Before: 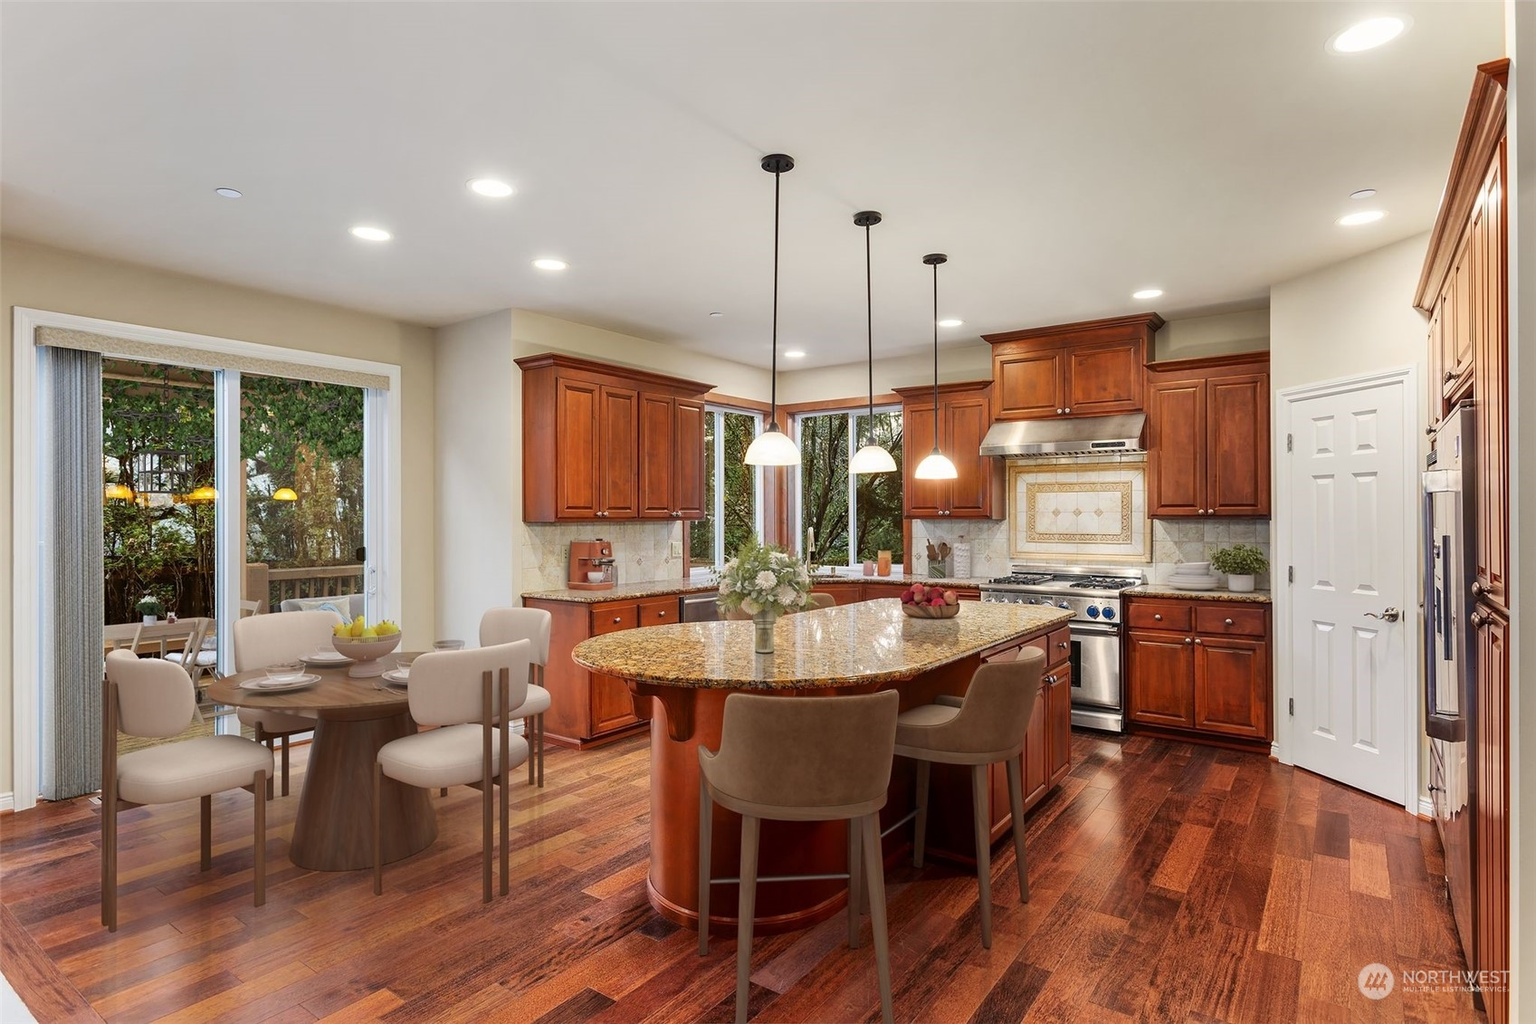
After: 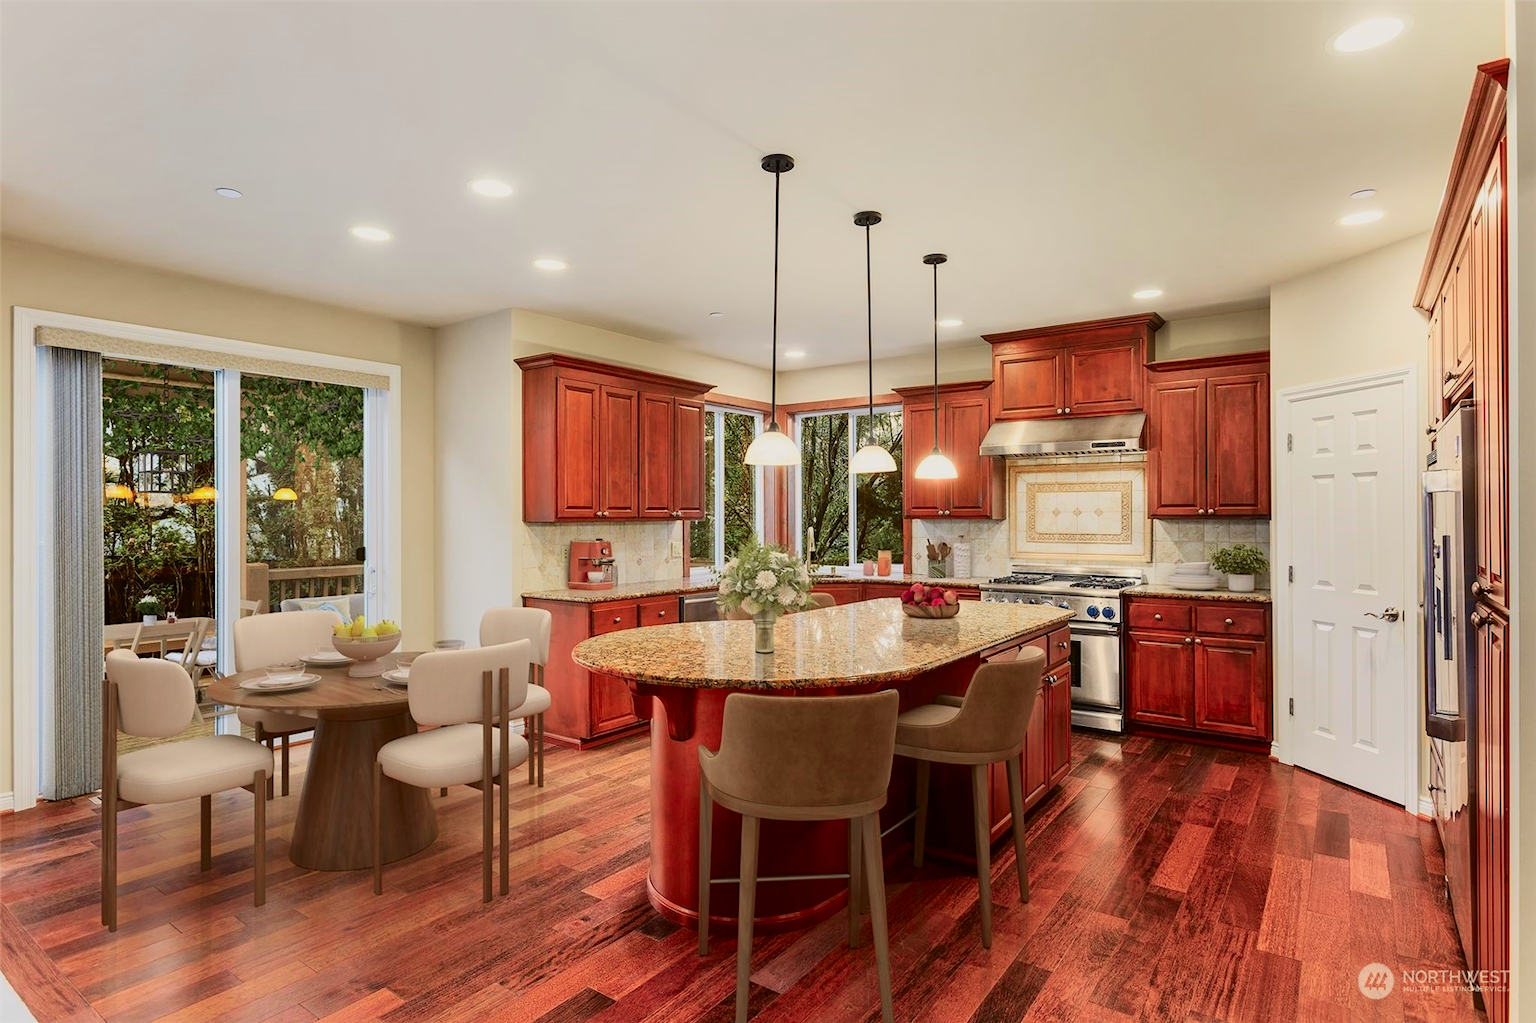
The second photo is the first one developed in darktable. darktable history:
tone curve: curves: ch0 [(0, 0) (0.091, 0.066) (0.184, 0.16) (0.491, 0.519) (0.748, 0.765) (1, 0.919)]; ch1 [(0, 0) (0.179, 0.173) (0.322, 0.32) (0.424, 0.424) (0.502, 0.504) (0.56, 0.578) (0.631, 0.675) (0.777, 0.806) (1, 1)]; ch2 [(0, 0) (0.434, 0.447) (0.483, 0.487) (0.547, 0.573) (0.676, 0.673) (1, 1)], color space Lab, independent channels, preserve colors none
